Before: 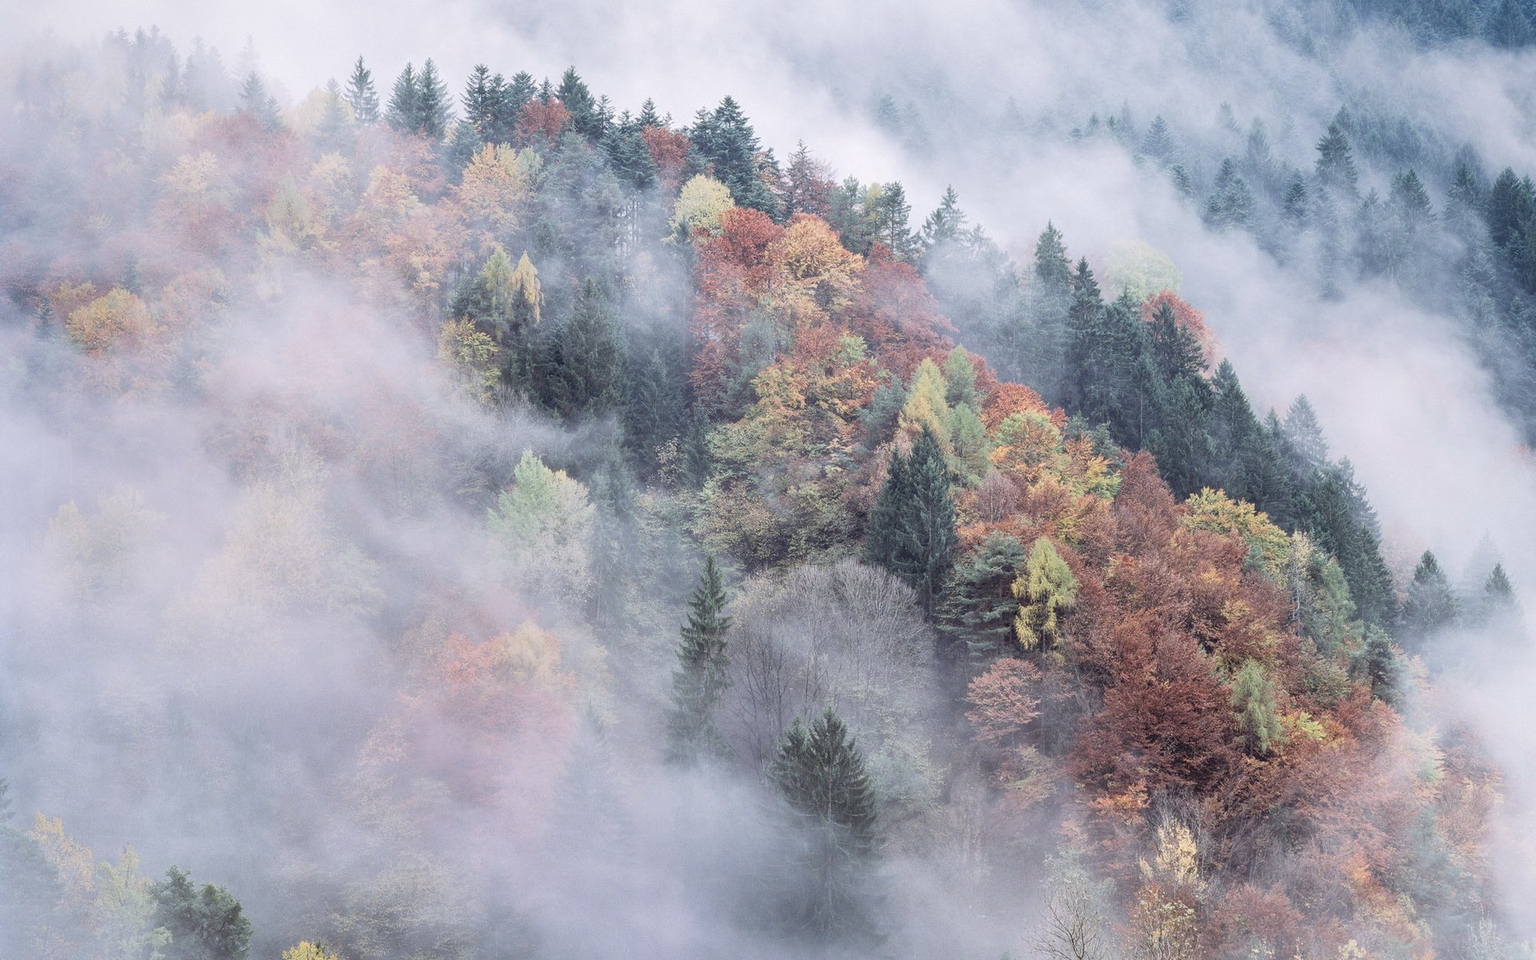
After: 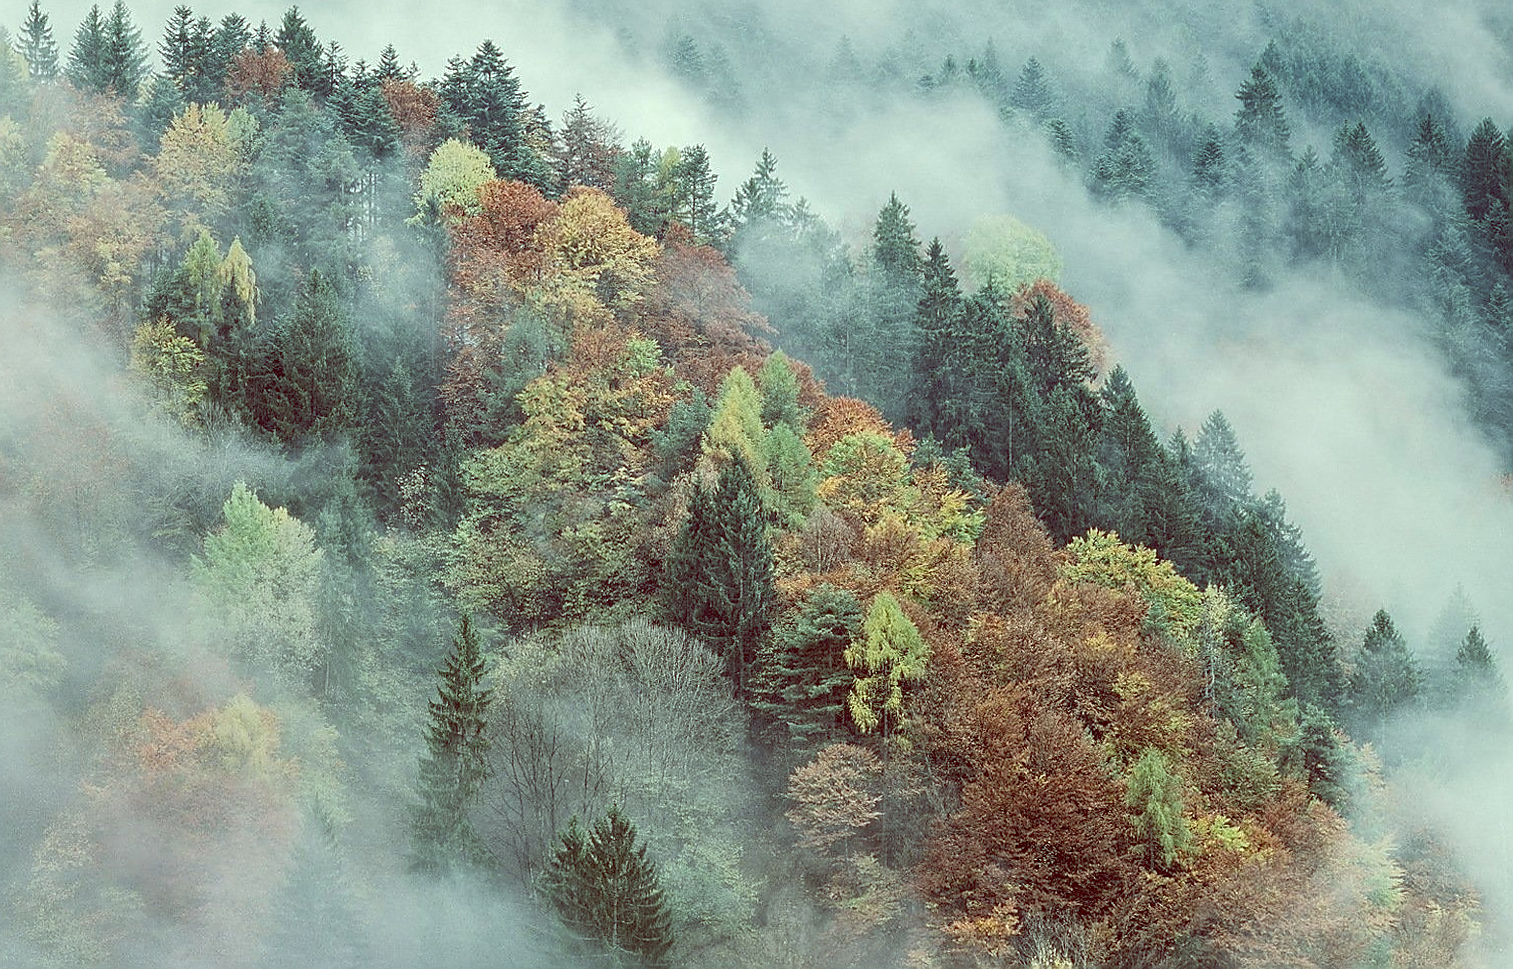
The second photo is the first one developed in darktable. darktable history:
color balance: lift [1, 1.015, 0.987, 0.985], gamma [1, 0.959, 1.042, 0.958], gain [0.927, 0.938, 1.072, 0.928], contrast 1.5%
crop and rotate: left 20.74%, top 7.912%, right 0.375%, bottom 13.378%
rotate and perspective: lens shift (horizontal) -0.055, automatic cropping off
sharpen: radius 1.4, amount 1.25, threshold 0.7
haze removal: compatibility mode true, adaptive false
white balance: emerald 1
local contrast: highlights 100%, shadows 100%, detail 120%, midtone range 0.2
